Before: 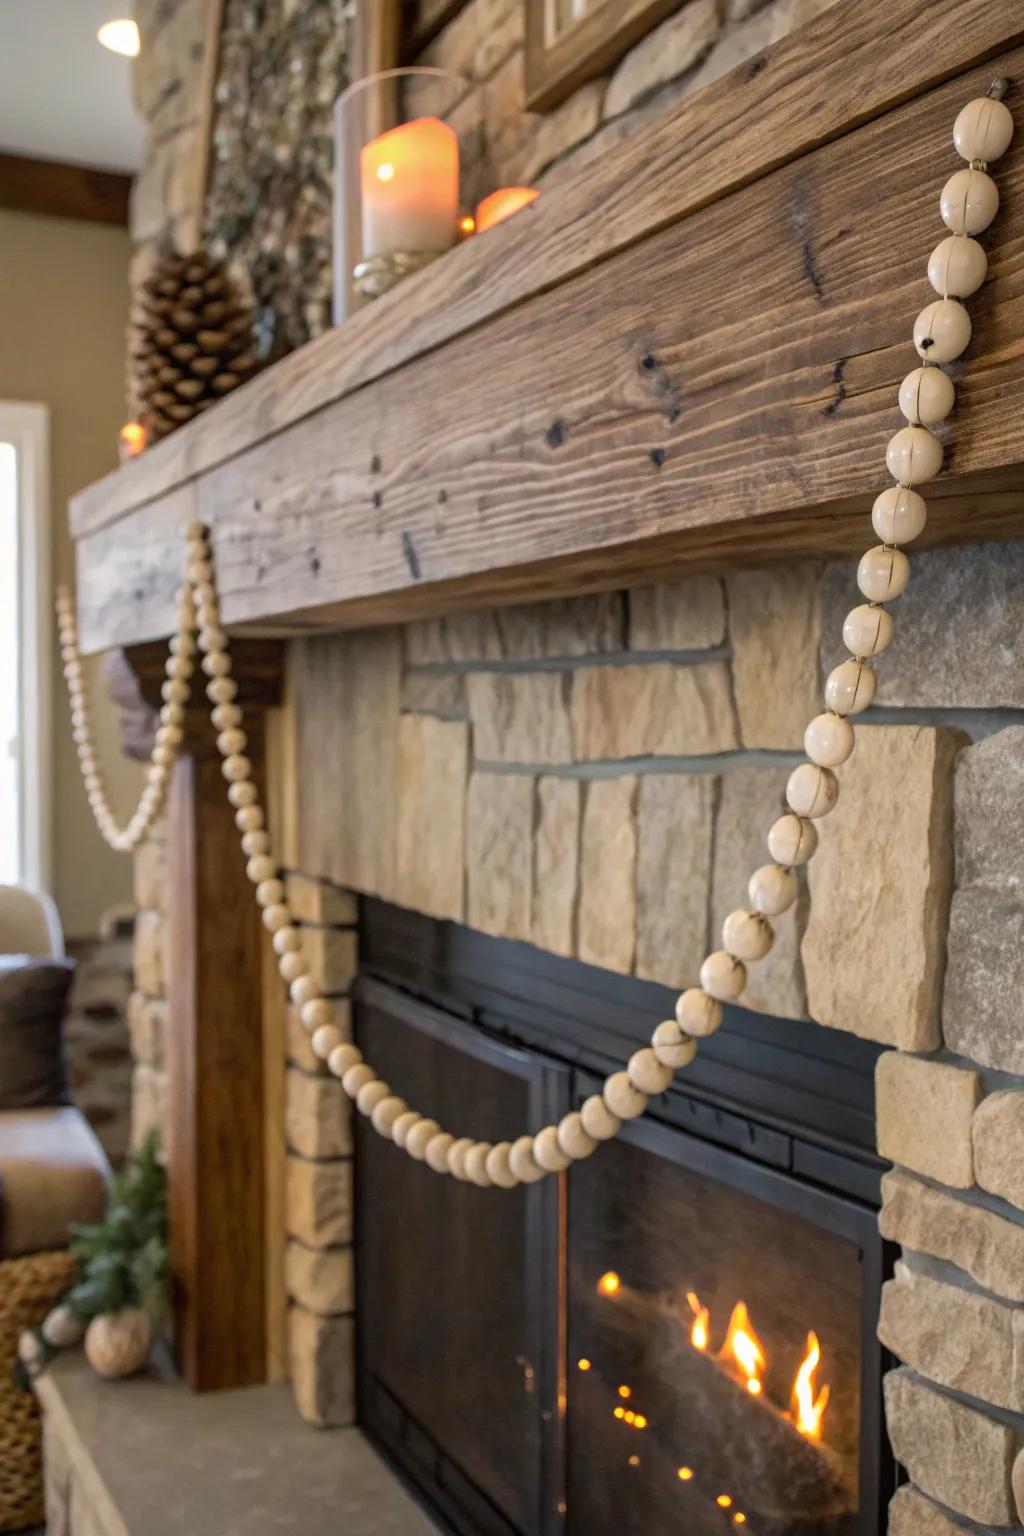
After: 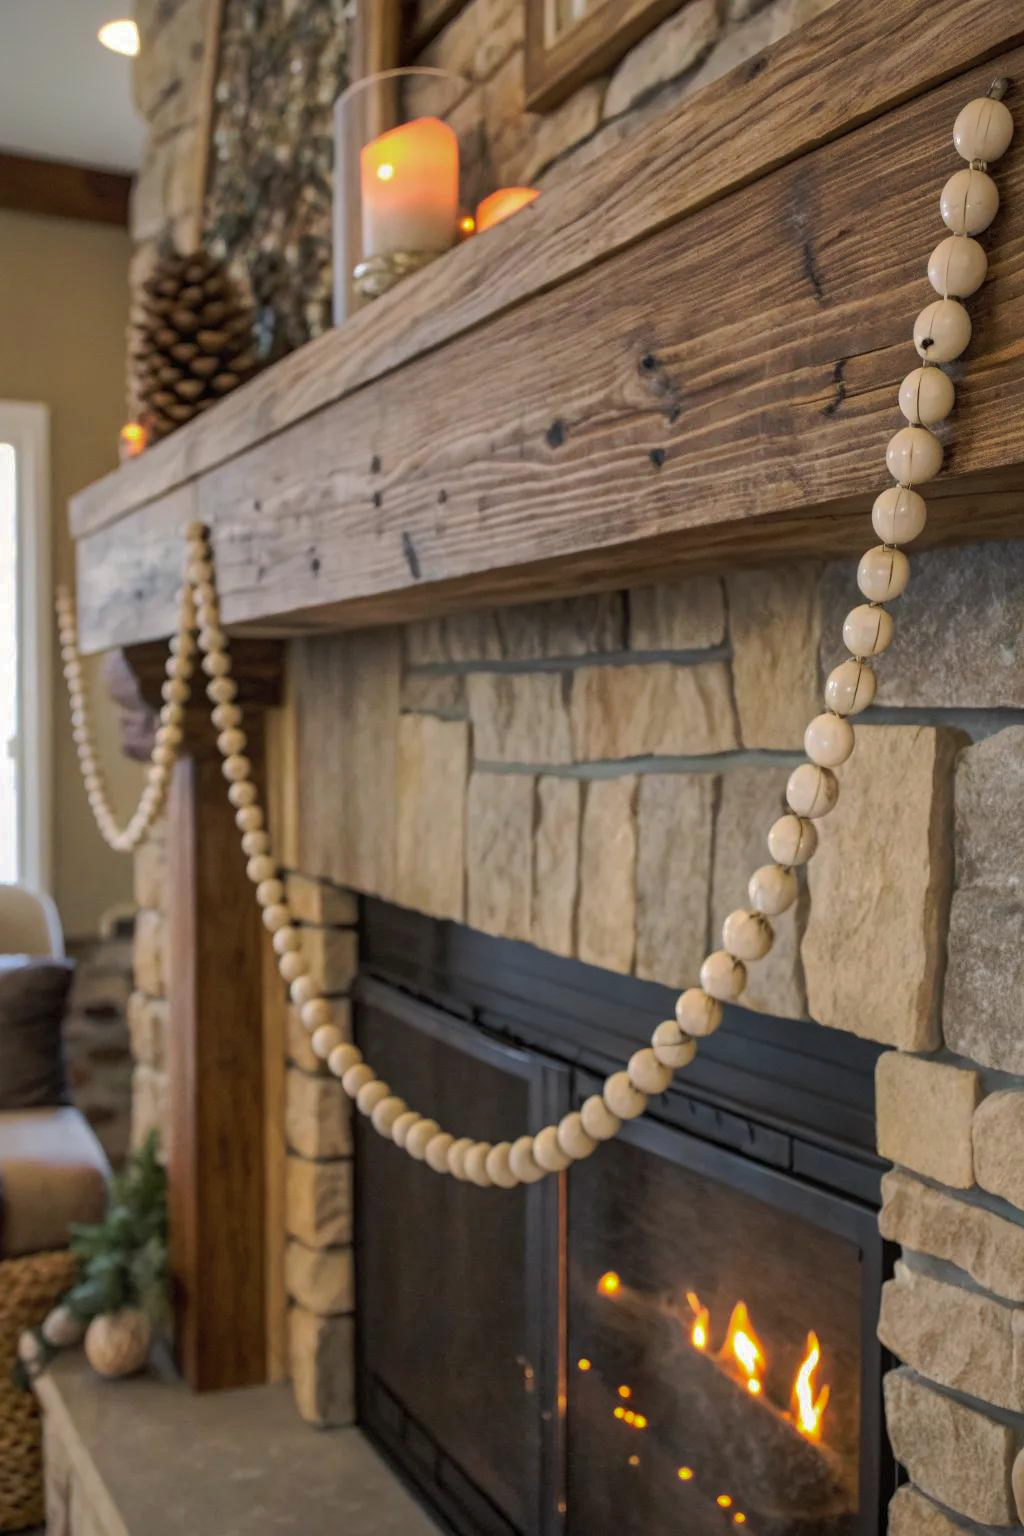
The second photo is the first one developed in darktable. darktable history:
tone curve: curves: ch0 [(0, 0) (0.003, 0.002) (0.011, 0.009) (0.025, 0.021) (0.044, 0.037) (0.069, 0.058) (0.1, 0.084) (0.136, 0.114) (0.177, 0.149) (0.224, 0.188) (0.277, 0.232) (0.335, 0.281) (0.399, 0.341) (0.468, 0.416) (0.543, 0.496) (0.623, 0.574) (0.709, 0.659) (0.801, 0.754) (0.898, 0.876) (1, 1)], preserve colors none
shadows and highlights: shadows 40, highlights -60
